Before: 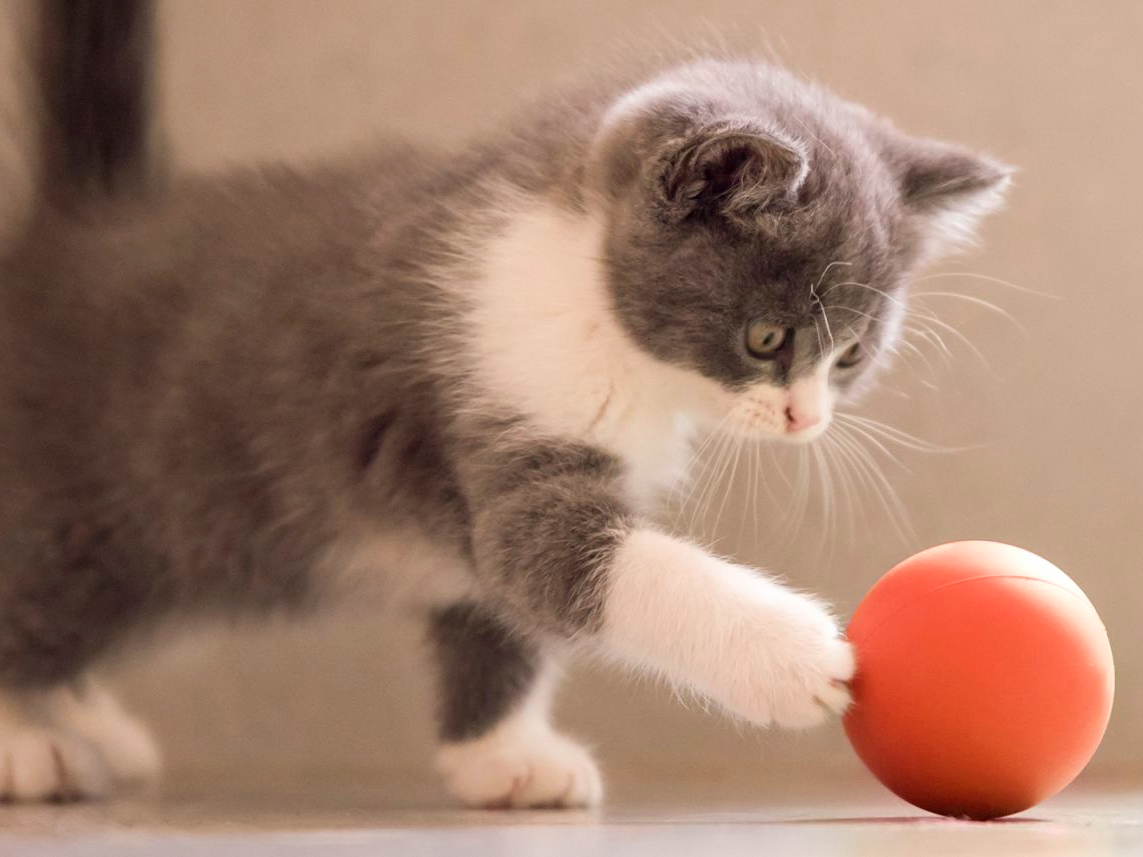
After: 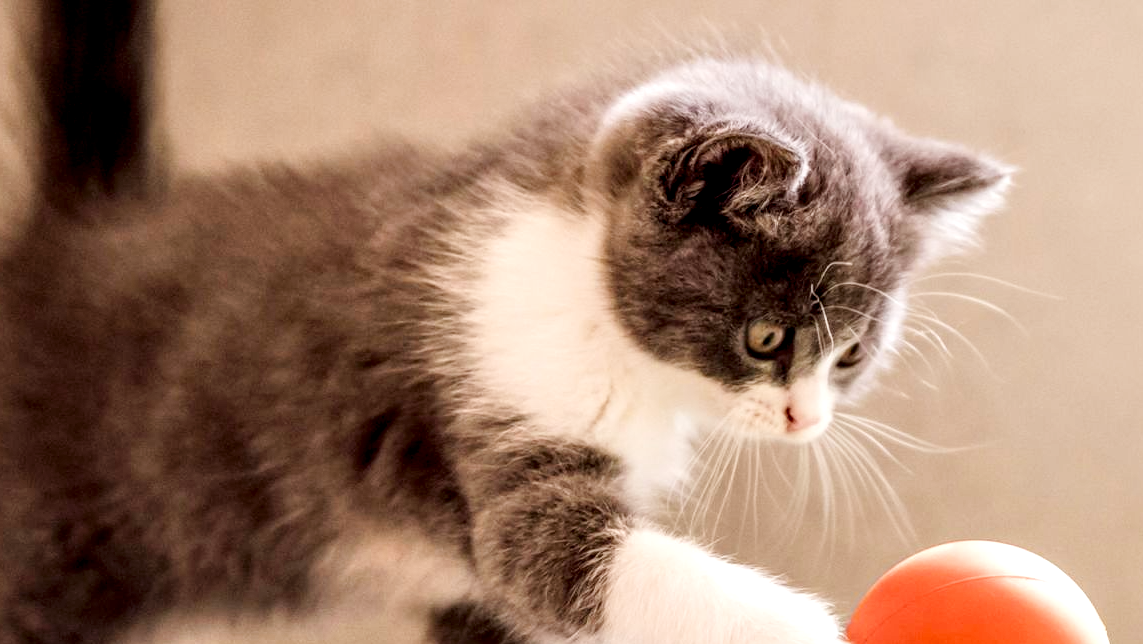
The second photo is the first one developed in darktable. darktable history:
crop: bottom 24.817%
tone curve: curves: ch0 [(0, 0.01) (0.133, 0.057) (0.338, 0.327) (0.494, 0.55) (0.726, 0.807) (1, 1)]; ch1 [(0, 0) (0.346, 0.324) (0.45, 0.431) (0.5, 0.5) (0.522, 0.517) (0.543, 0.578) (1, 1)]; ch2 [(0, 0) (0.44, 0.424) (0.501, 0.499) (0.564, 0.611) (0.622, 0.667) (0.707, 0.746) (1, 1)], preserve colors none
local contrast: highlights 60%, shadows 59%, detail 160%
